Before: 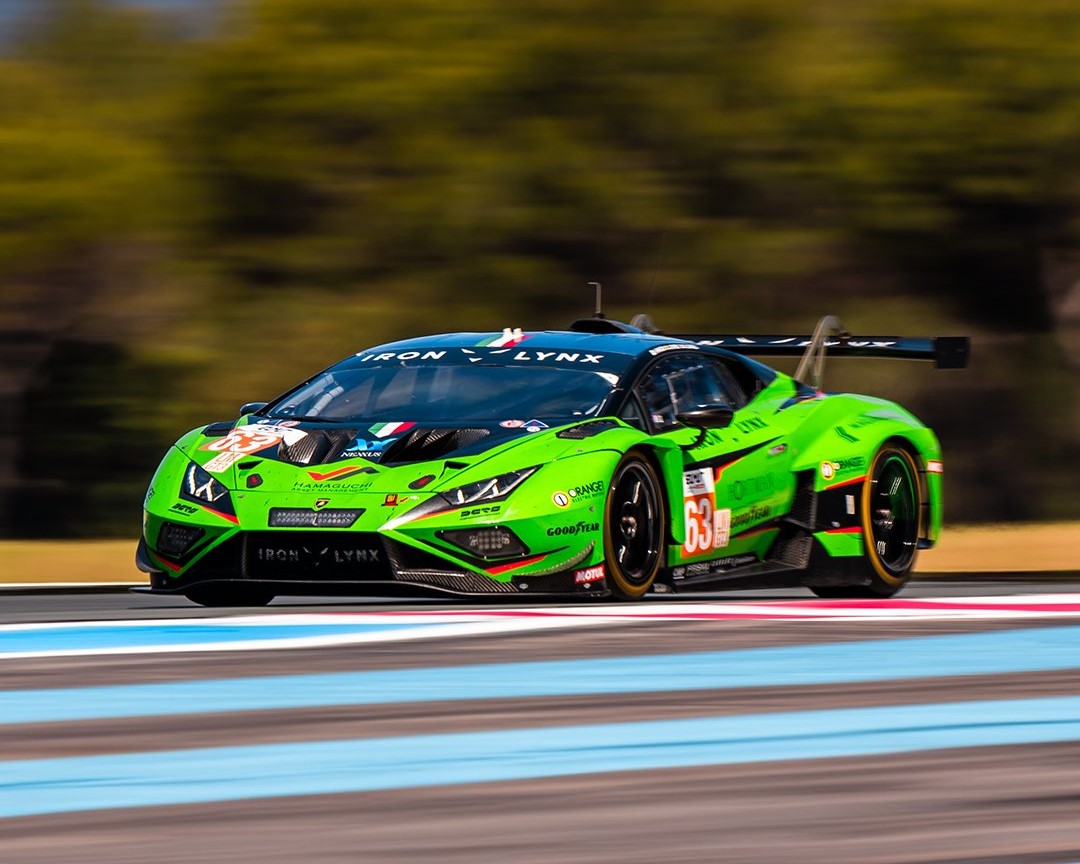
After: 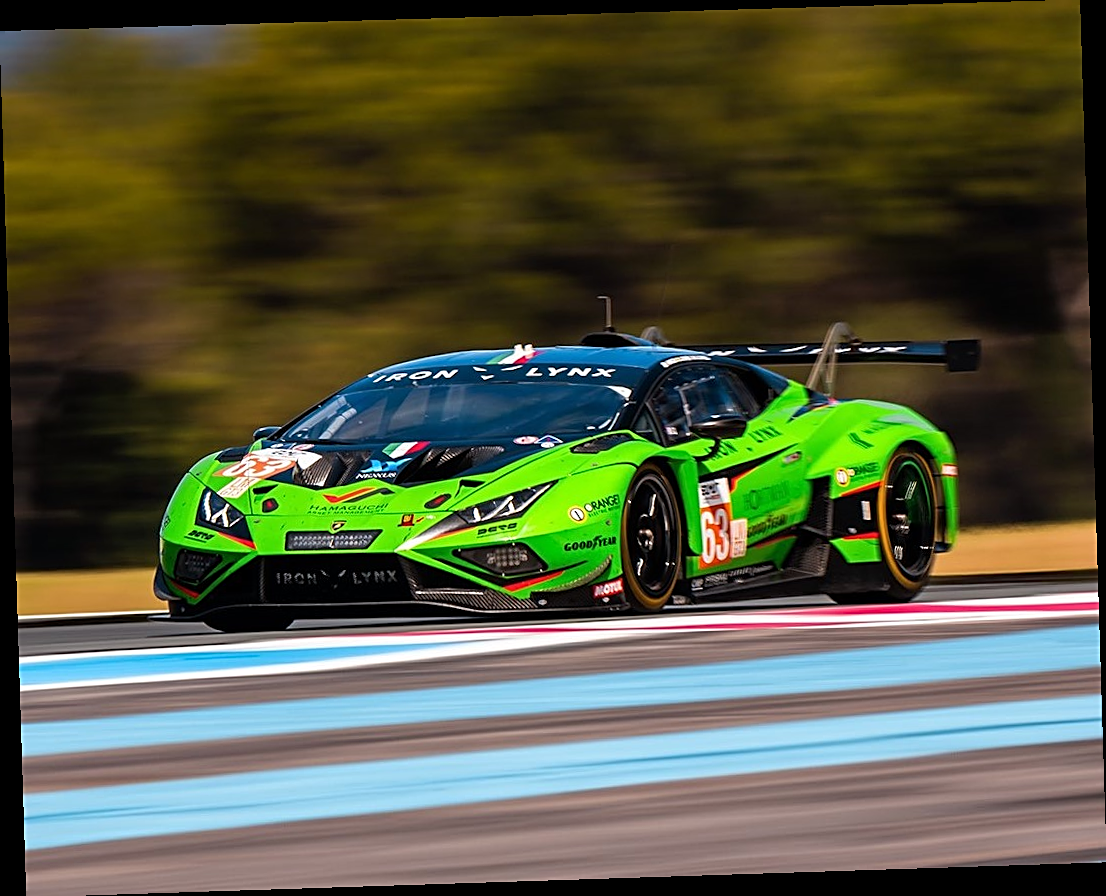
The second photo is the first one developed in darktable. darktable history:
rotate and perspective: rotation -1.77°, lens shift (horizontal) 0.004, automatic cropping off
sharpen: on, module defaults
